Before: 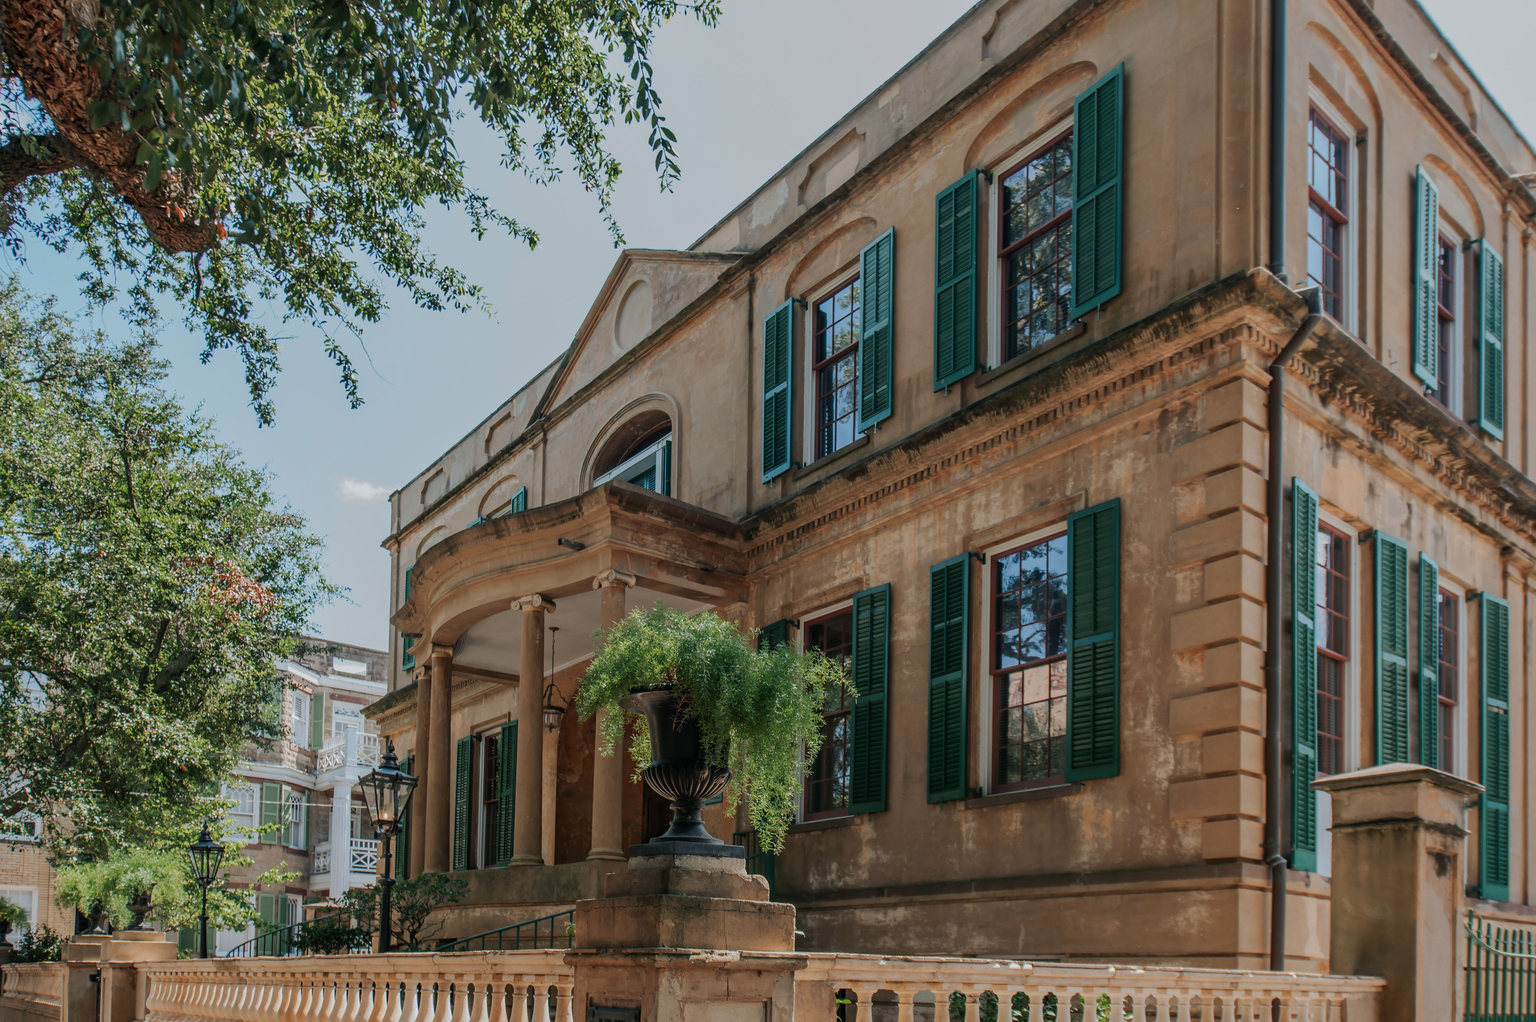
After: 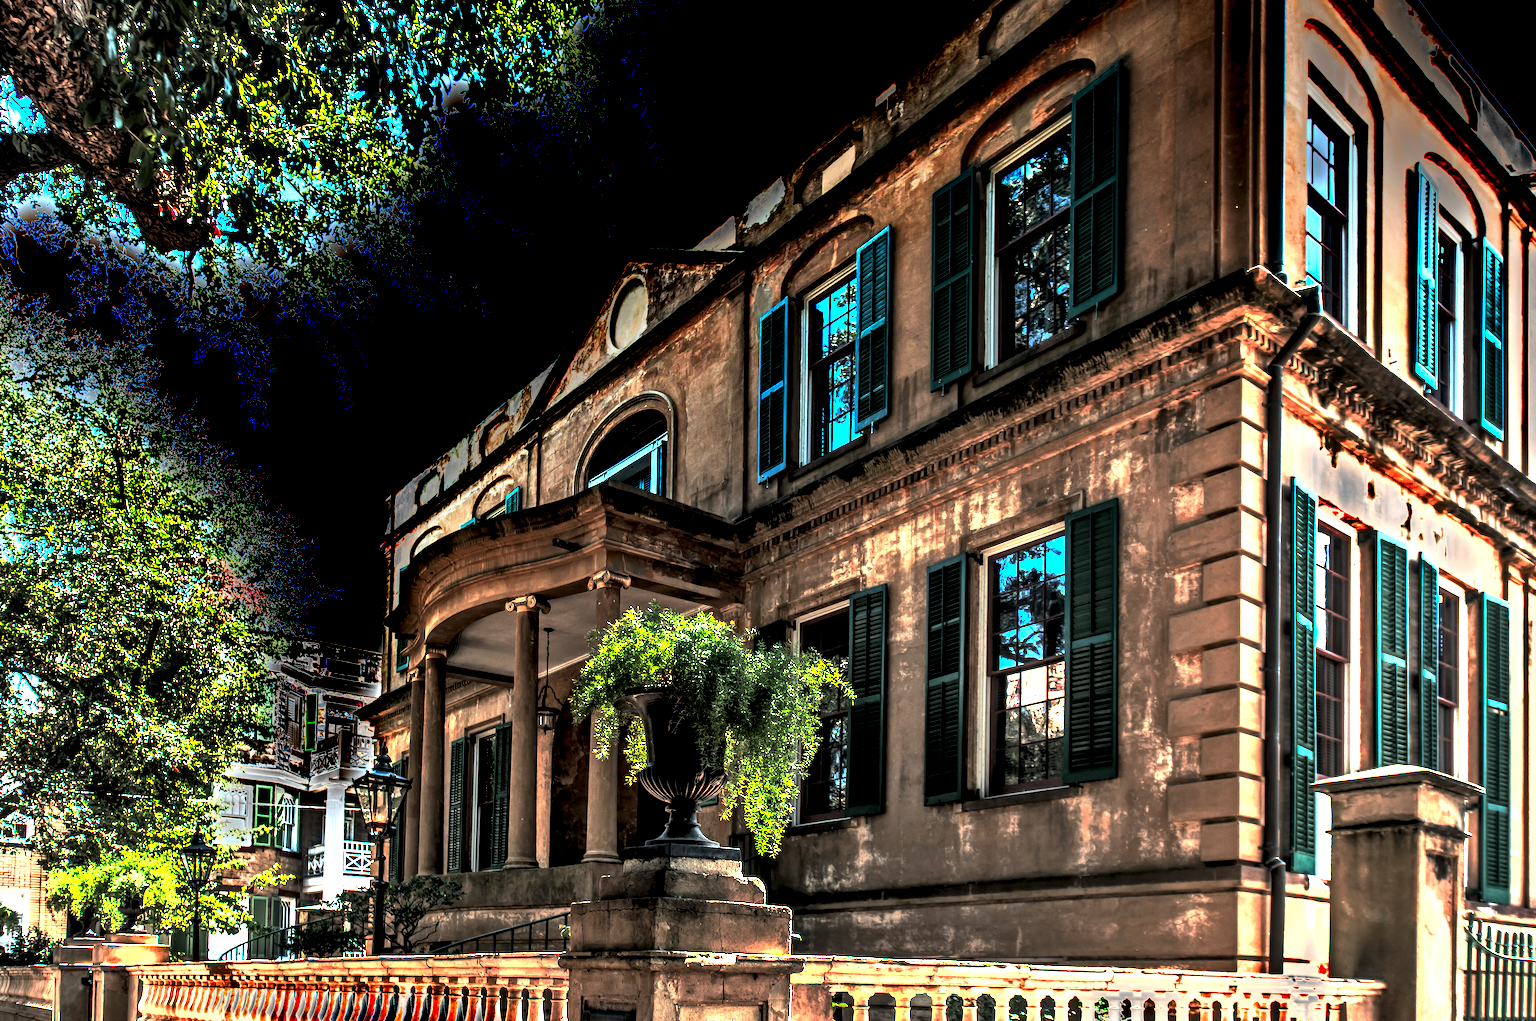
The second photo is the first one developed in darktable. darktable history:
base curve: curves: ch0 [(0, 0) (0.826, 0.587) (1, 1)], preserve colors none
exposure: exposure 1.151 EV, compensate exposure bias true, compensate highlight preservation false
local contrast: detail 160%
shadows and highlights: soften with gaussian
crop and rotate: left 0.59%, top 0.323%, bottom 0.371%
tone equalizer: -8 EV -0.755 EV, -7 EV -0.712 EV, -6 EV -0.623 EV, -5 EV -0.401 EV, -3 EV 0.397 EV, -2 EV 0.6 EV, -1 EV 0.687 EV, +0 EV 0.777 EV
levels: levels [0.101, 0.578, 0.953]
color zones: curves: ch0 [(0, 0.5) (0.125, 0.4) (0.25, 0.5) (0.375, 0.4) (0.5, 0.4) (0.625, 0.35) (0.75, 0.35) (0.875, 0.5)]; ch1 [(0, 0.35) (0.125, 0.45) (0.25, 0.35) (0.375, 0.35) (0.5, 0.35) (0.625, 0.35) (0.75, 0.45) (0.875, 0.35)]; ch2 [(0, 0.6) (0.125, 0.5) (0.25, 0.5) (0.375, 0.6) (0.5, 0.6) (0.625, 0.5) (0.75, 0.5) (0.875, 0.5)], mix -123.61%
